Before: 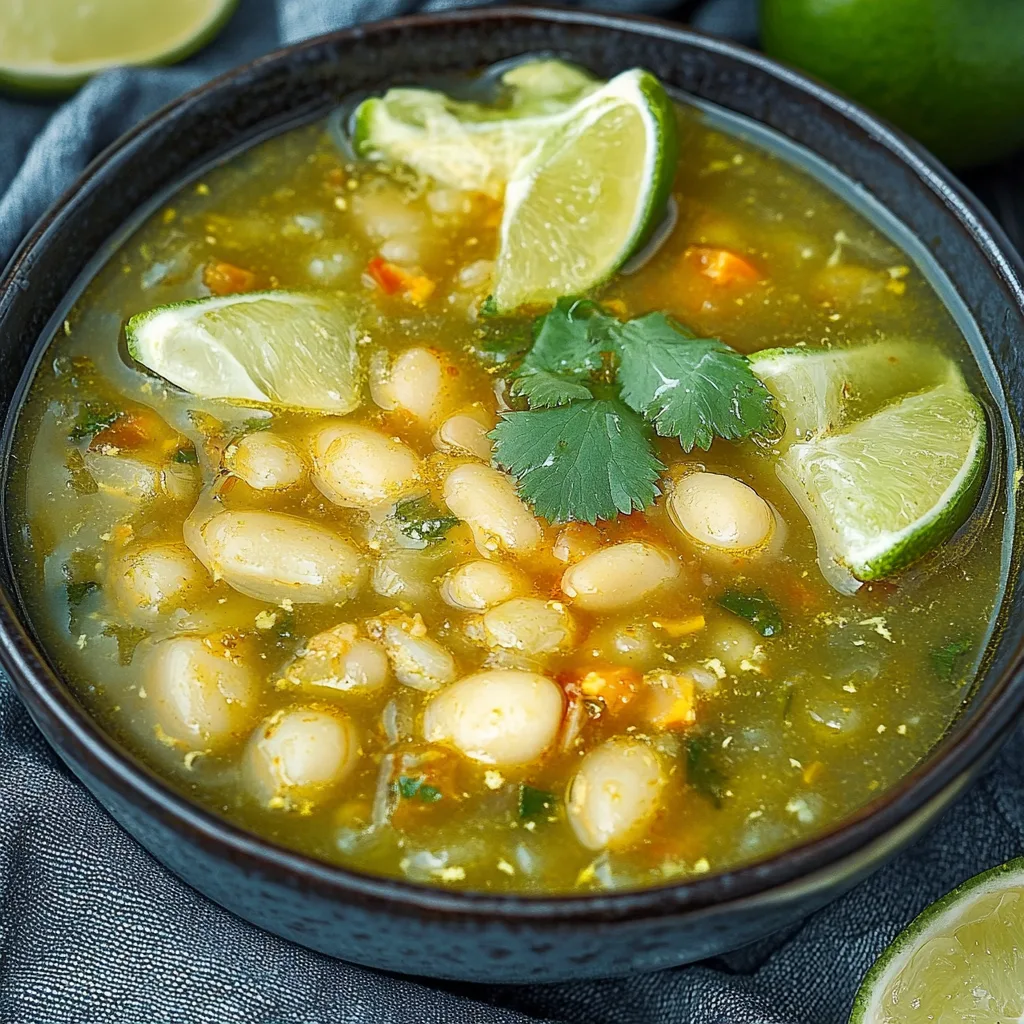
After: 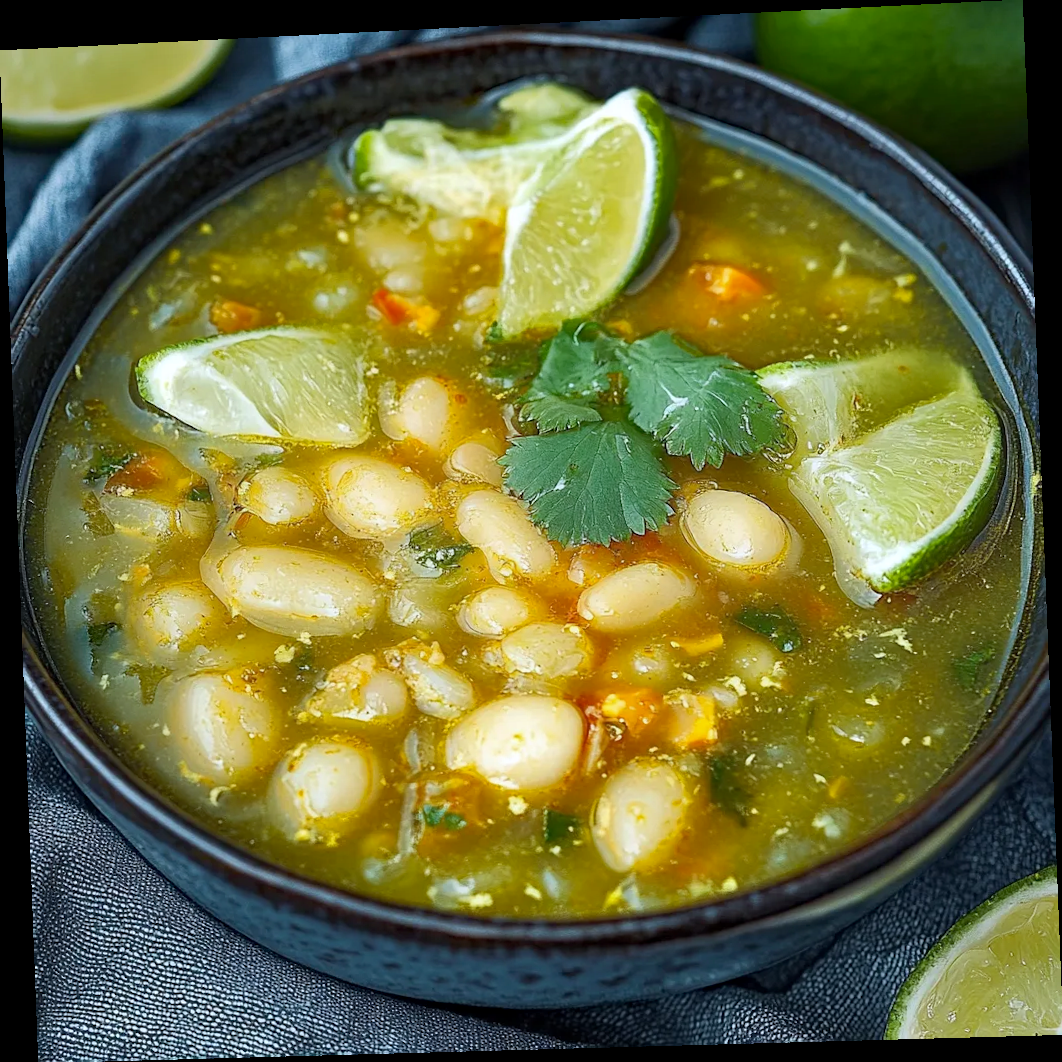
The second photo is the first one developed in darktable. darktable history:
haze removal: compatibility mode true, adaptive false
rotate and perspective: rotation -2.22°, lens shift (horizontal) -0.022, automatic cropping off
white balance: red 0.976, blue 1.04
